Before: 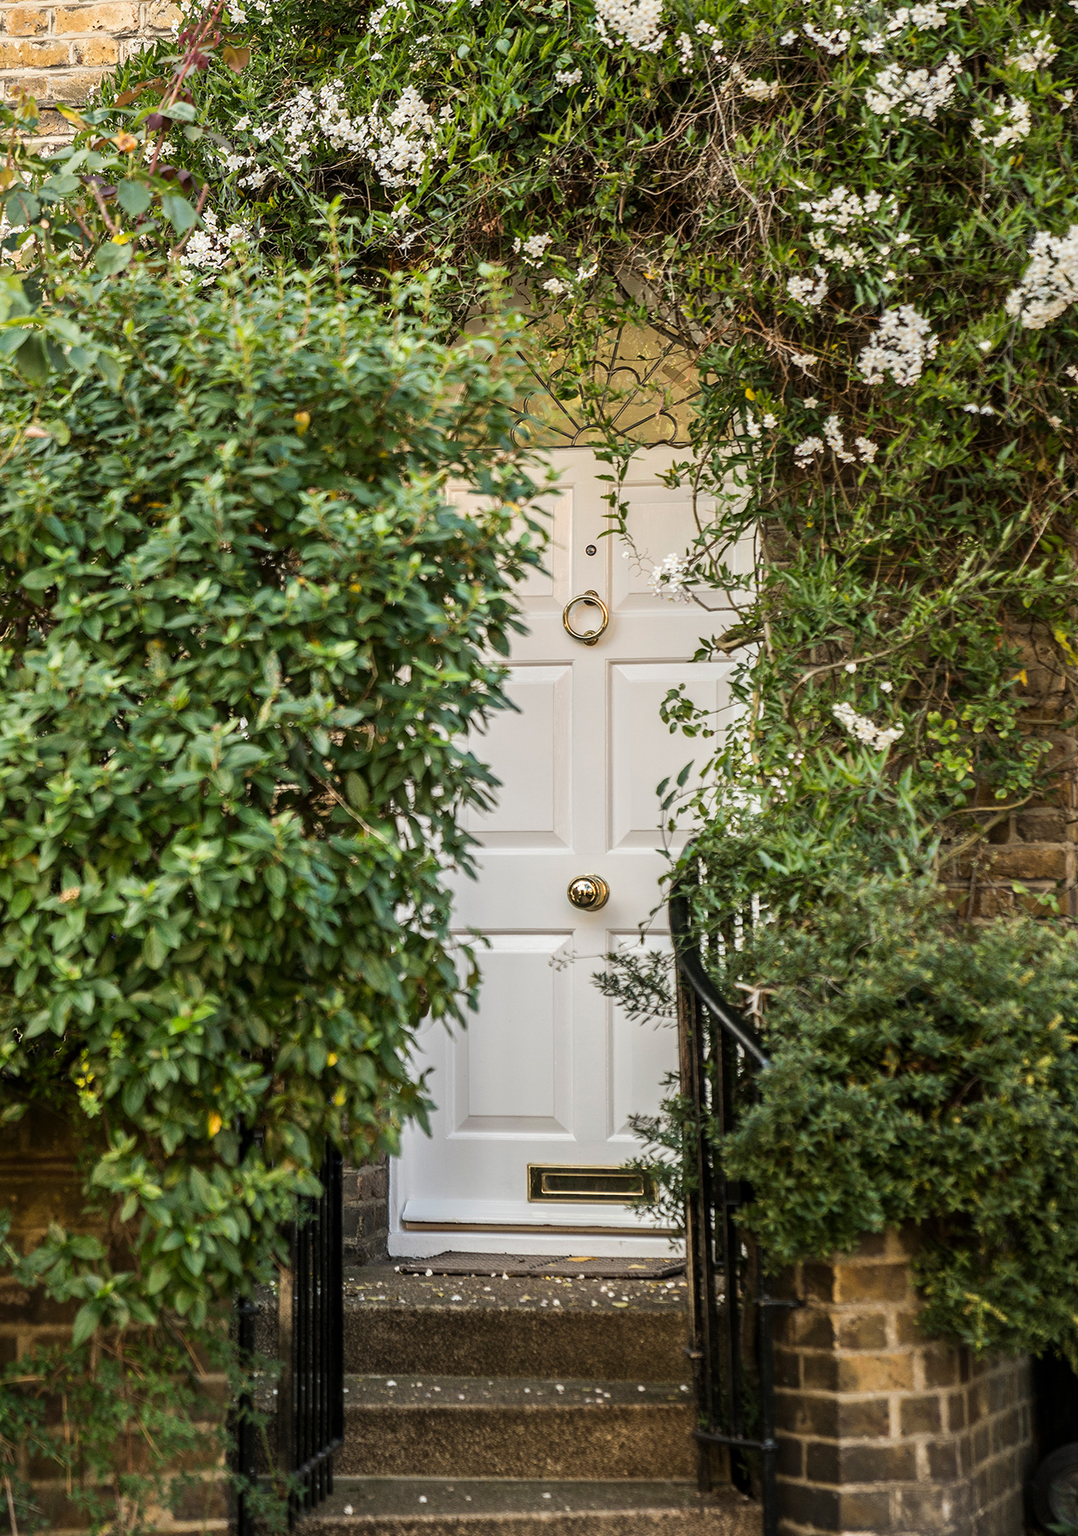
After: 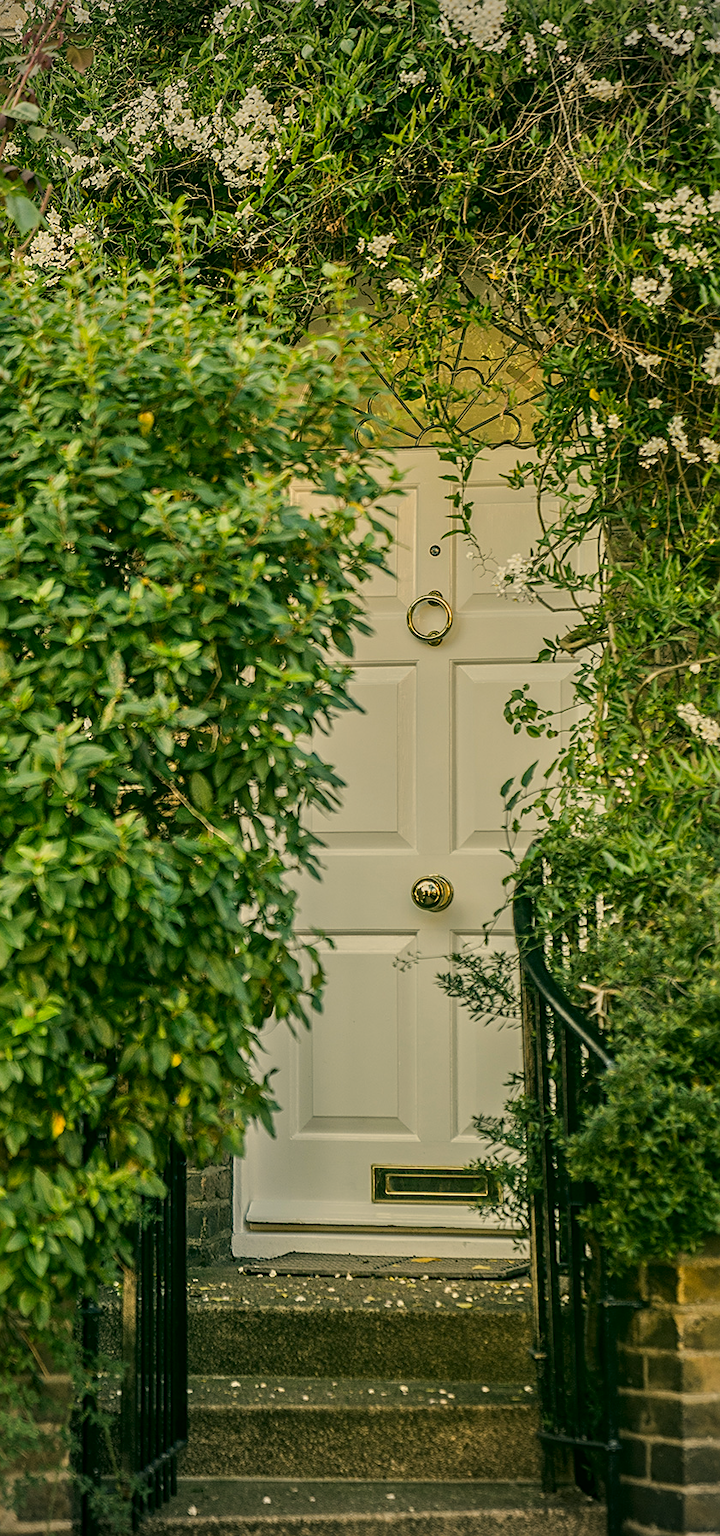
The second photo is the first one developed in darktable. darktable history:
crop and rotate: left 14.505%, right 18.624%
tone equalizer: -8 EV -0.002 EV, -7 EV 0.005 EV, -6 EV -0.036 EV, -5 EV 0.02 EV, -4 EV -0.022 EV, -3 EV 0.034 EV, -2 EV -0.049 EV, -1 EV -0.284 EV, +0 EV -0.589 EV
vignetting: fall-off start 79.77%
sharpen: on, module defaults
color correction: highlights a* 5.29, highlights b* 24.89, shadows a* -16.3, shadows b* 3.8
local contrast: detail 109%
